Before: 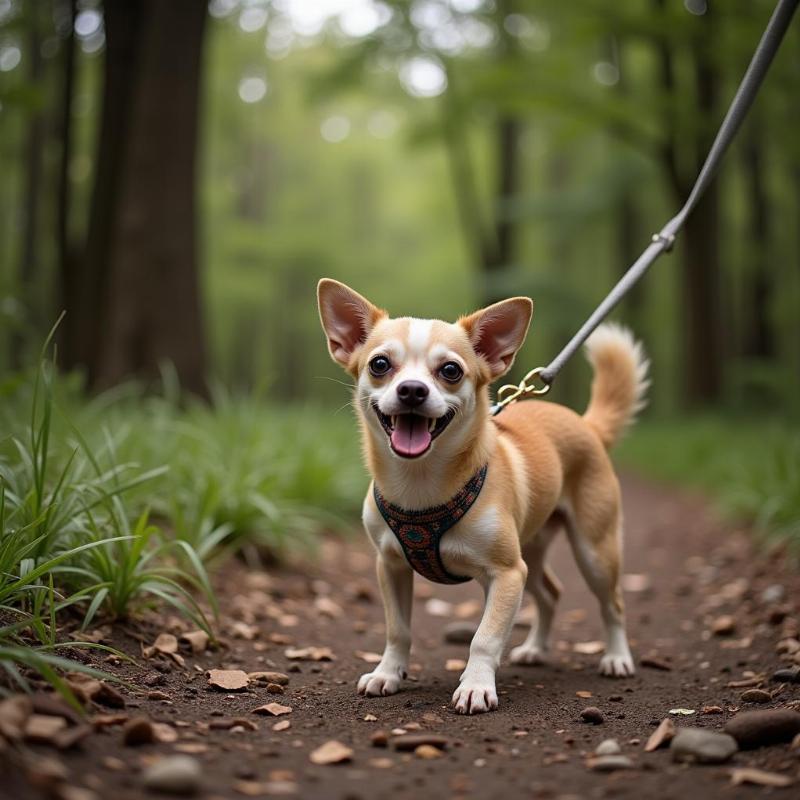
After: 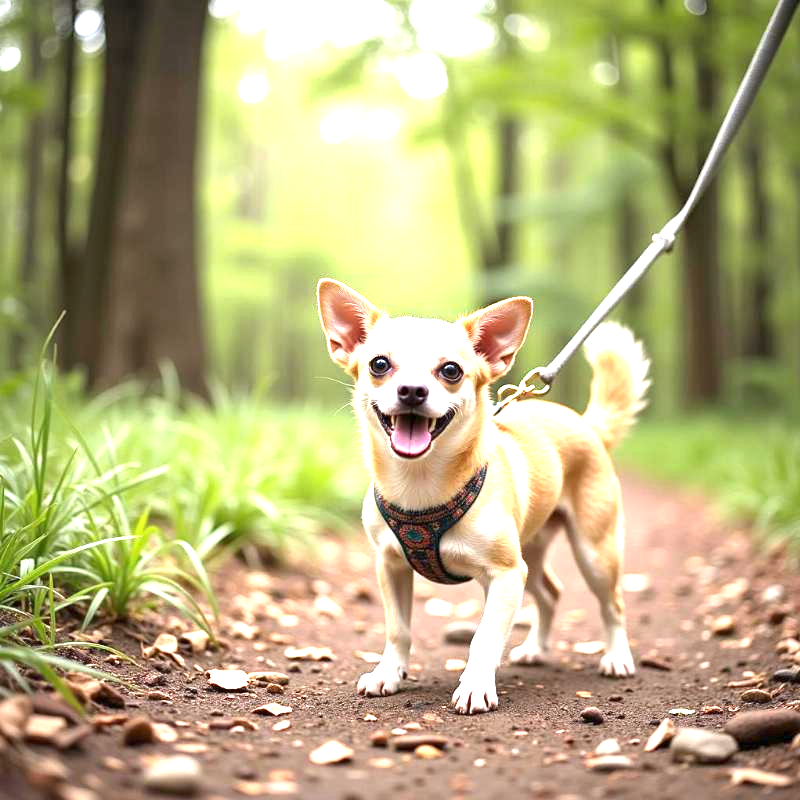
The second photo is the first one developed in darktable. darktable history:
exposure: exposure 2.241 EV, compensate highlight preservation false
